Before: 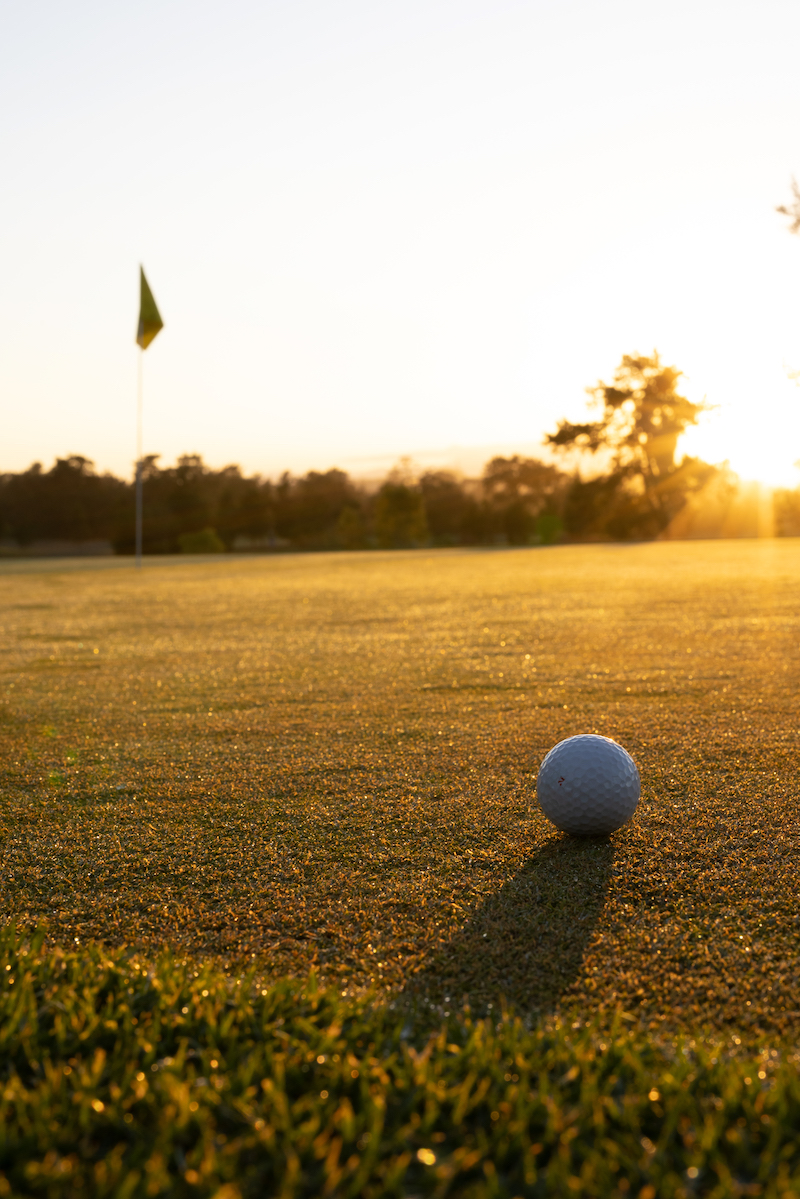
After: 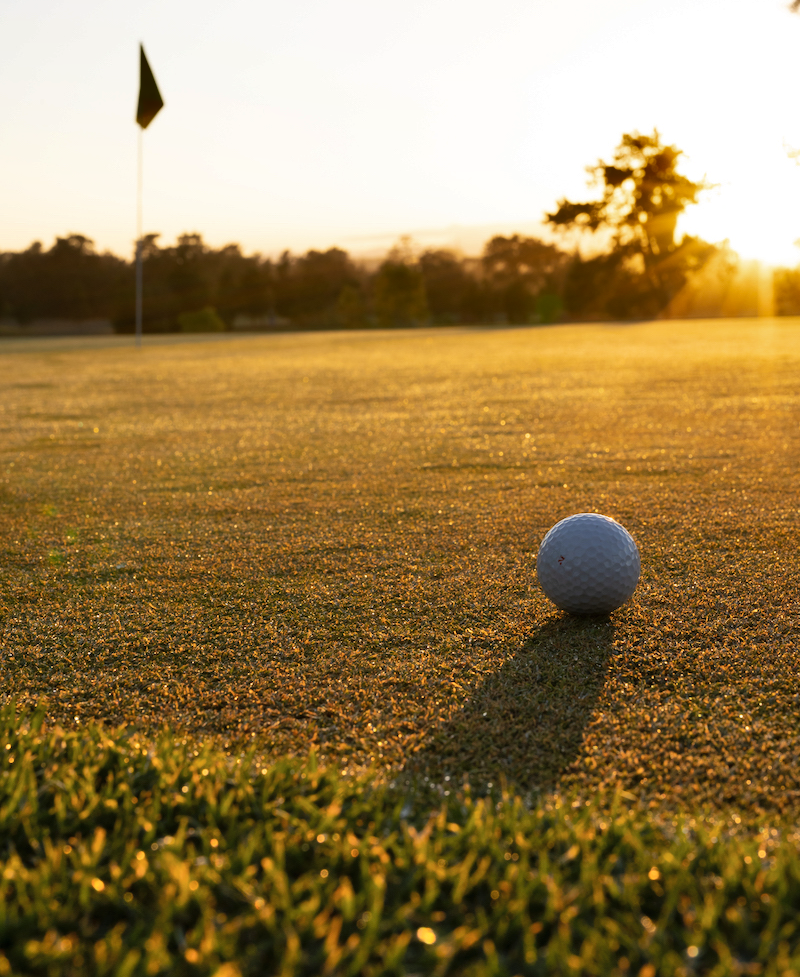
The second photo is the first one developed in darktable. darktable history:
crop and rotate: top 18.507%
shadows and highlights: shadows 53, soften with gaussian
